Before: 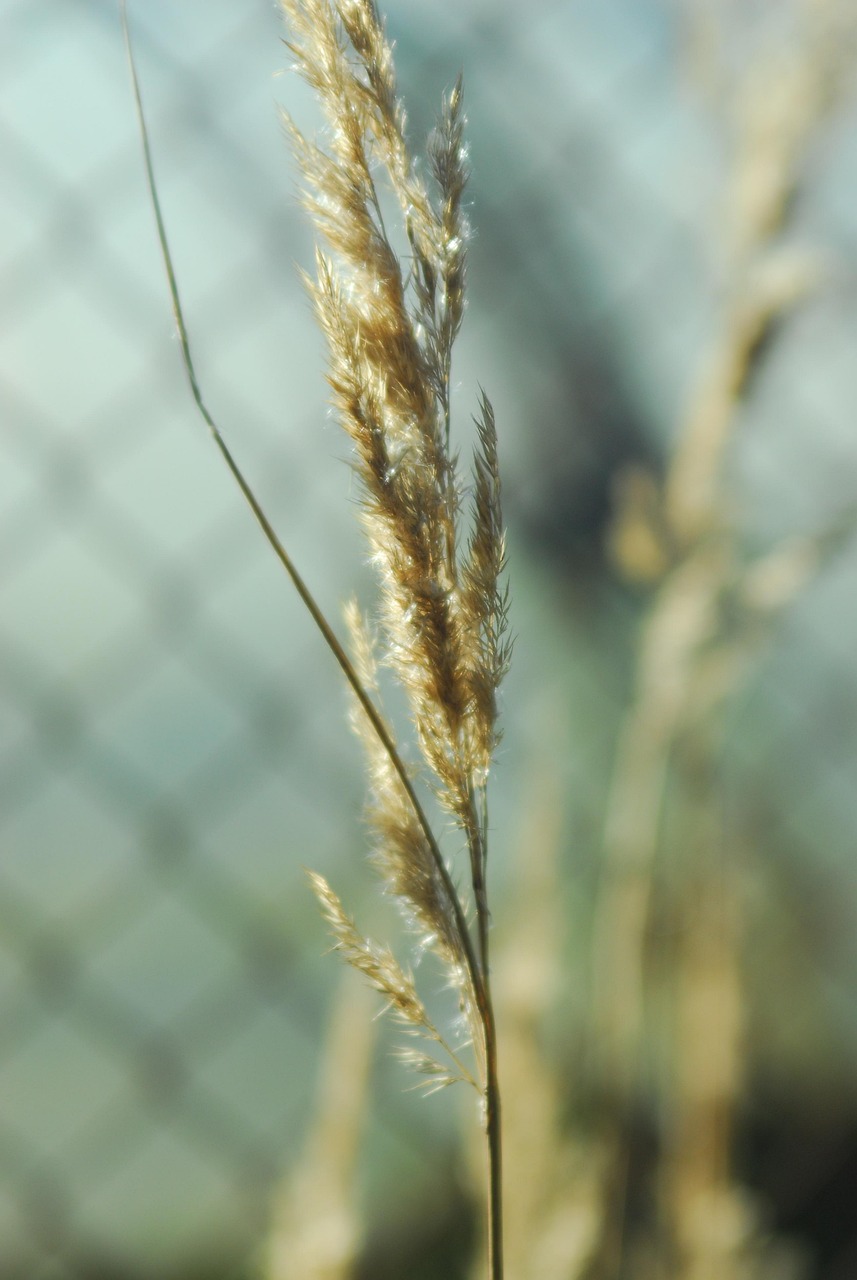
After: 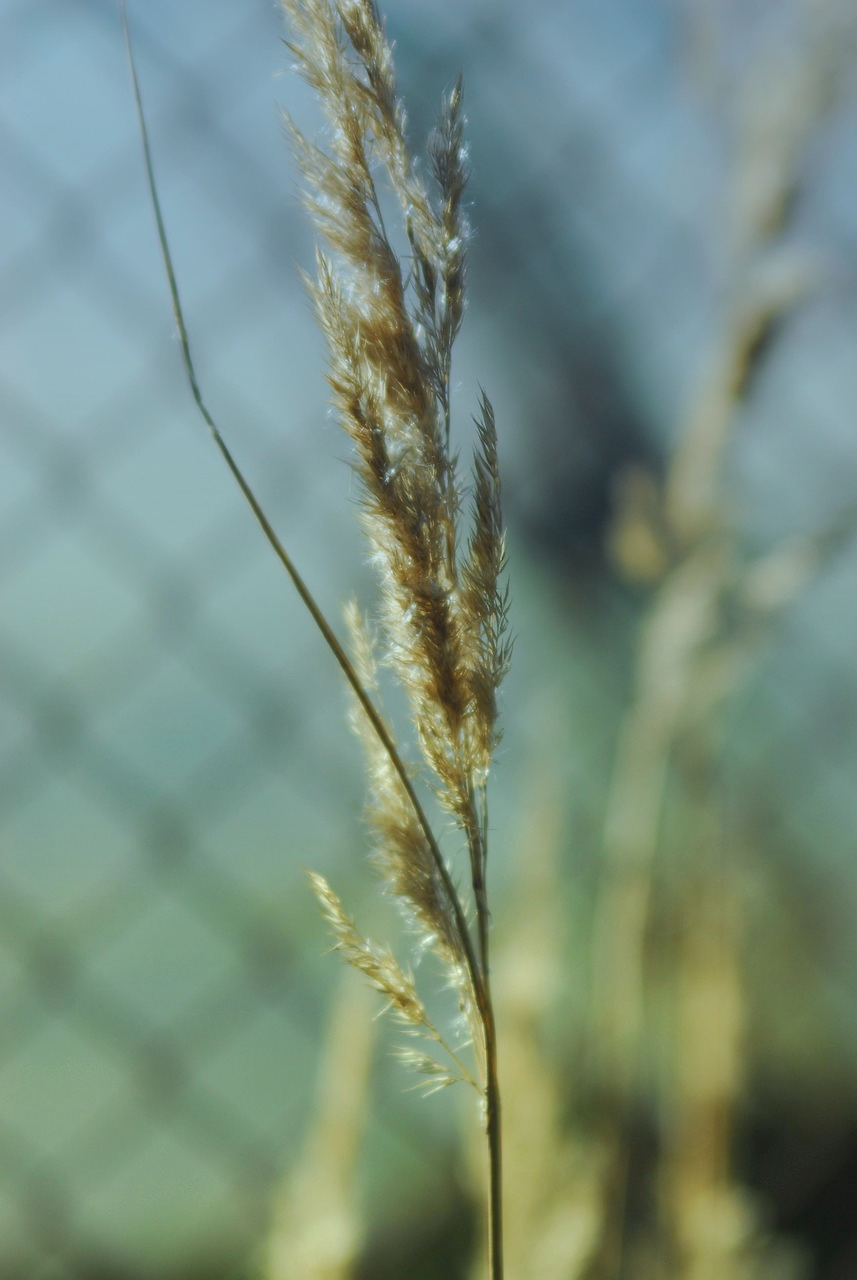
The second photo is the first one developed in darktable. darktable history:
color correction: highlights a* -8, highlights b* 3.1
graduated density: hue 238.83°, saturation 50%
